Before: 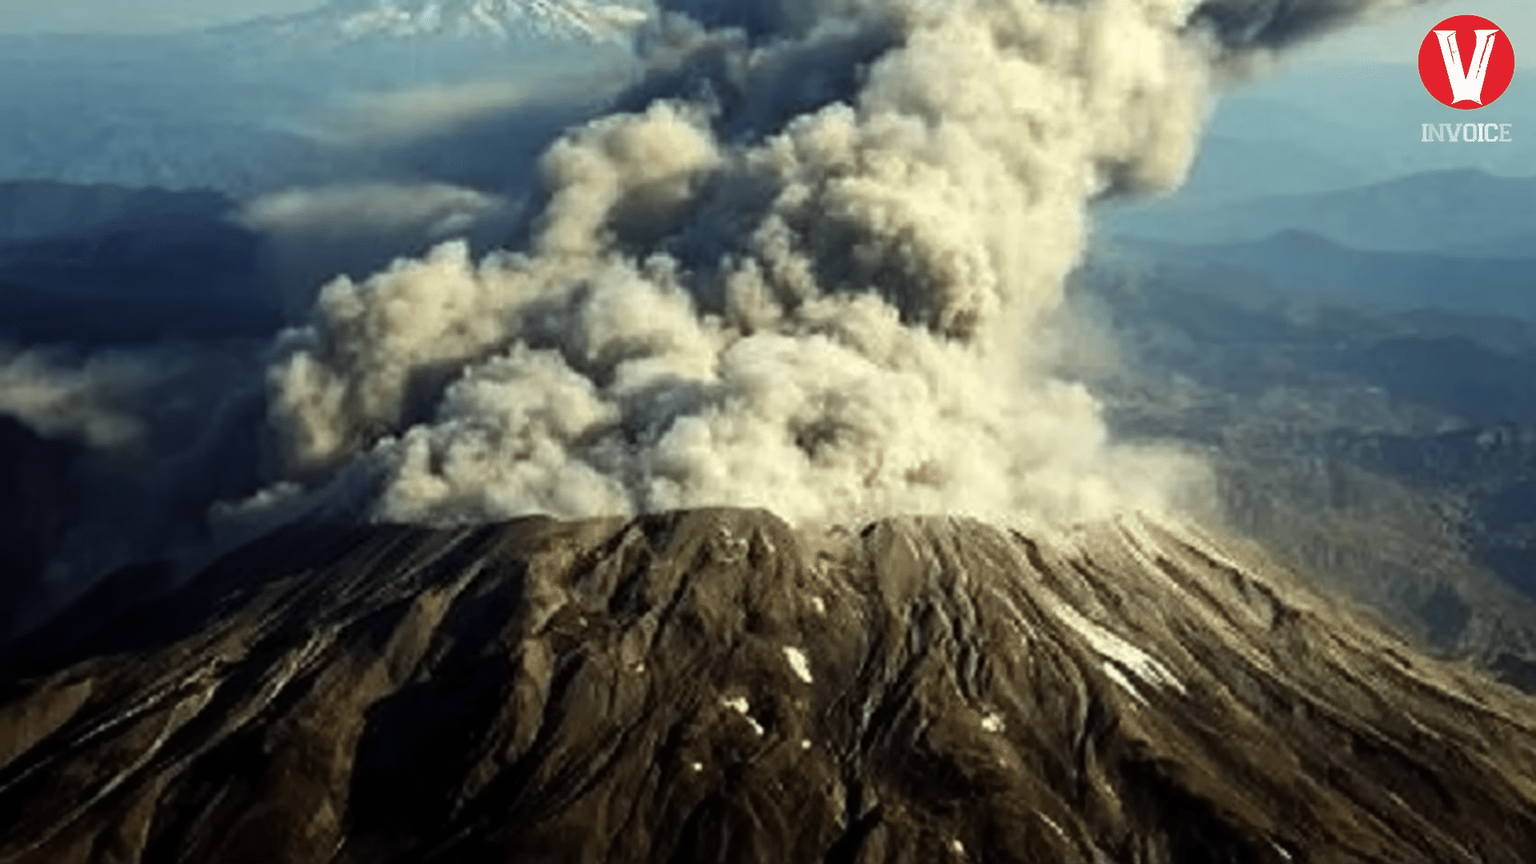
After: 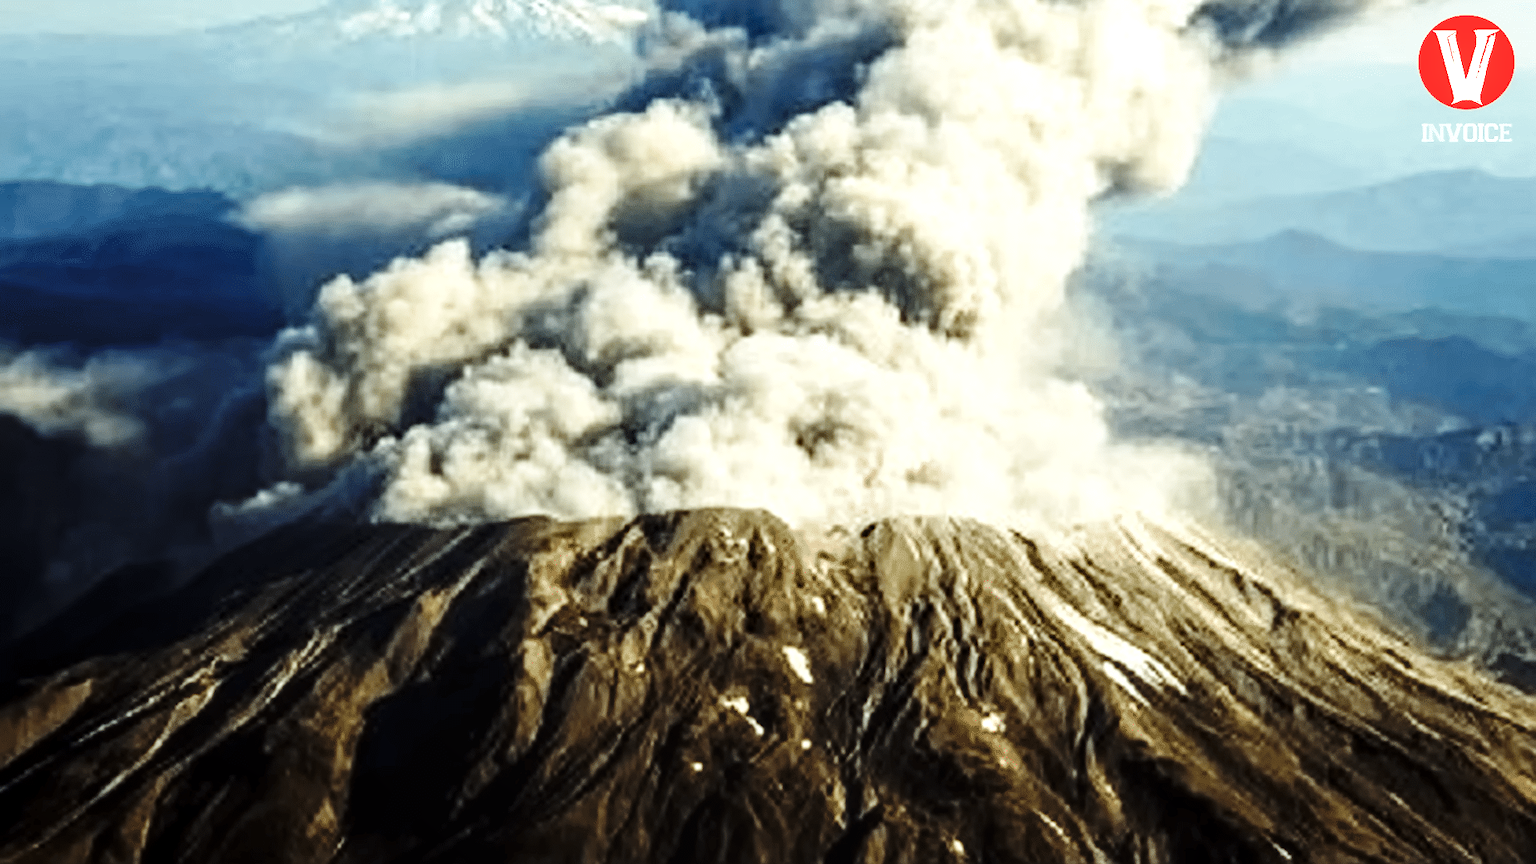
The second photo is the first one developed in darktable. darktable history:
local contrast: on, module defaults
exposure: exposure 0.6 EV, compensate highlight preservation false
base curve: curves: ch0 [(0, 0) (0.036, 0.025) (0.121, 0.166) (0.206, 0.329) (0.605, 0.79) (1, 1)], preserve colors none
